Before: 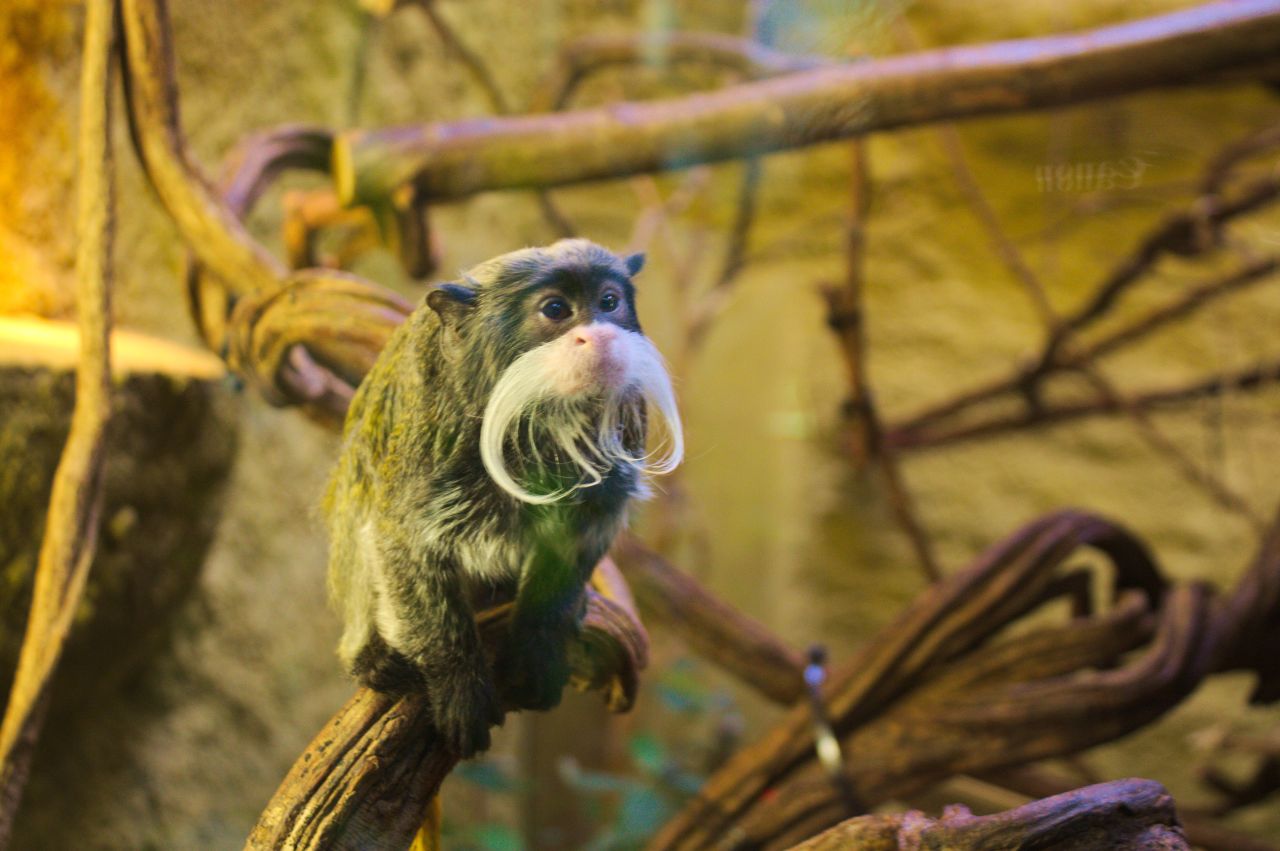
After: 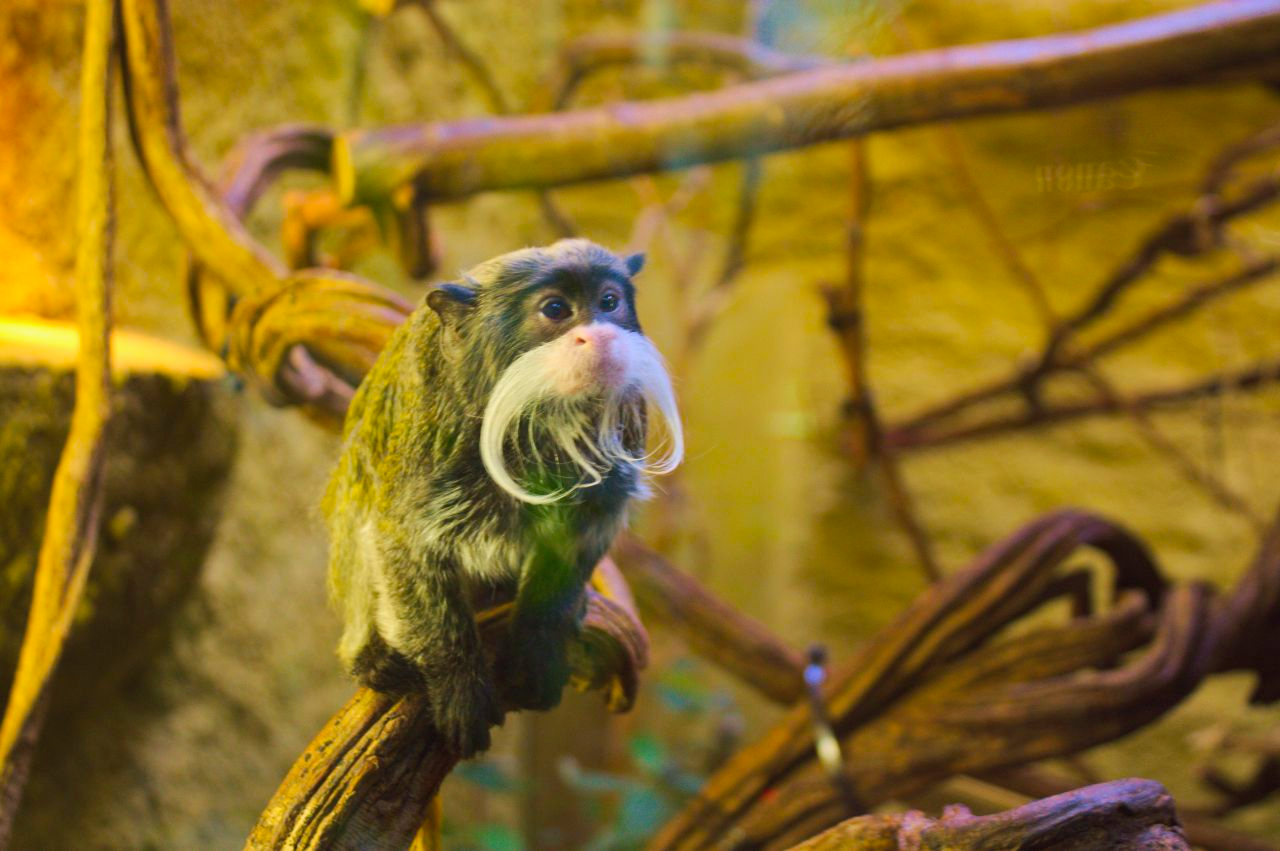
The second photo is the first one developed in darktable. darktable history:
color balance: lift [1, 1.001, 0.999, 1.001], gamma [1, 1.004, 1.007, 0.993], gain [1, 0.991, 0.987, 1.013], contrast 7.5%, contrast fulcrum 10%, output saturation 115%
shadows and highlights: shadows 29.61, highlights -30.47, low approximation 0.01, soften with gaussian
color balance rgb: perceptual saturation grading › global saturation -0.31%, global vibrance -8%, contrast -13%, saturation formula JzAzBz (2021)
